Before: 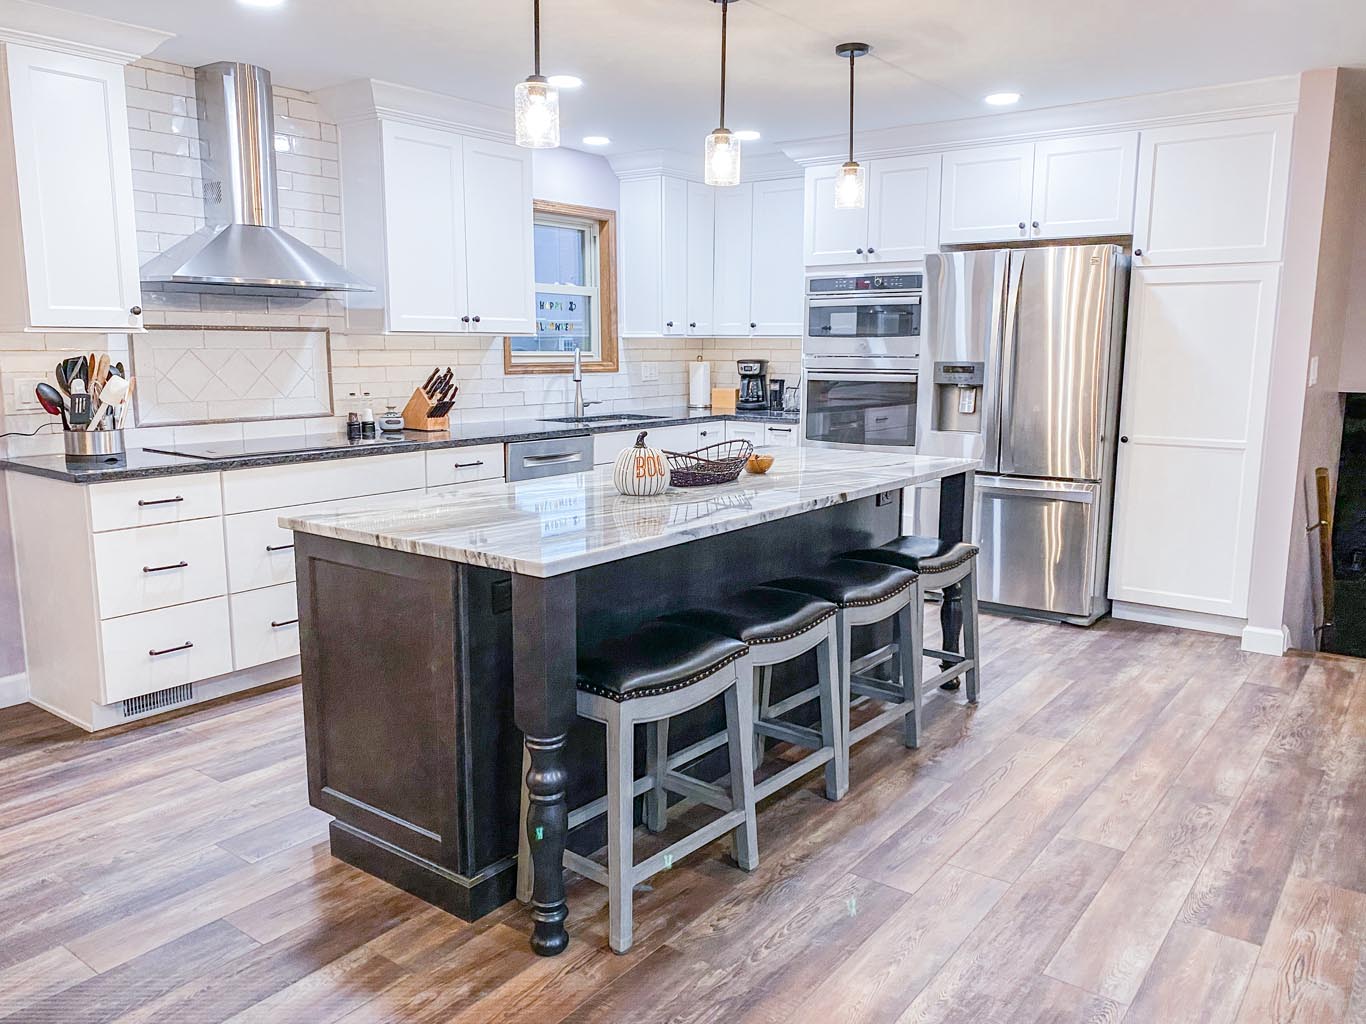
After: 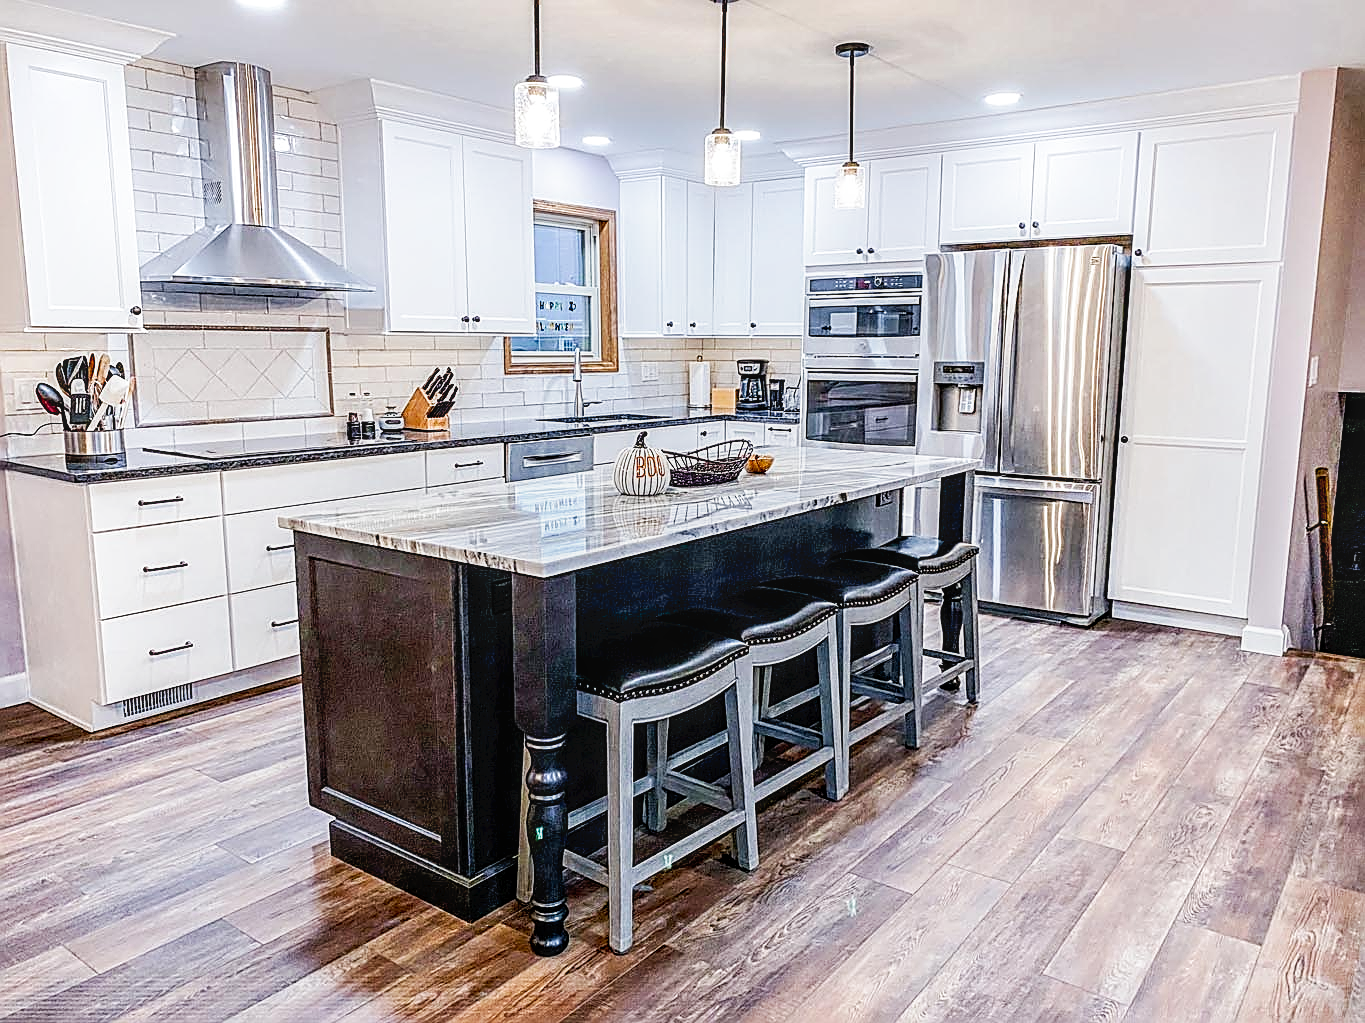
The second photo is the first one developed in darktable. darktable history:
tone curve: curves: ch0 [(0, 0) (0.003, 0.019) (0.011, 0.019) (0.025, 0.022) (0.044, 0.026) (0.069, 0.032) (0.1, 0.052) (0.136, 0.081) (0.177, 0.123) (0.224, 0.17) (0.277, 0.219) (0.335, 0.276) (0.399, 0.344) (0.468, 0.421) (0.543, 0.508) (0.623, 0.604) (0.709, 0.705) (0.801, 0.797) (0.898, 0.894) (1, 1)], preserve colors none
filmic rgb: black relative exposure -6.3 EV, white relative exposure 2.8 EV, threshold 3 EV, target black luminance 0%, hardness 4.6, latitude 67.35%, contrast 1.292, shadows ↔ highlights balance -3.5%, preserve chrominance no, color science v4 (2020), contrast in shadows soft, enable highlight reconstruction true
tone equalizer: on, module defaults
sharpen: amount 0.901
local contrast: on, module defaults
